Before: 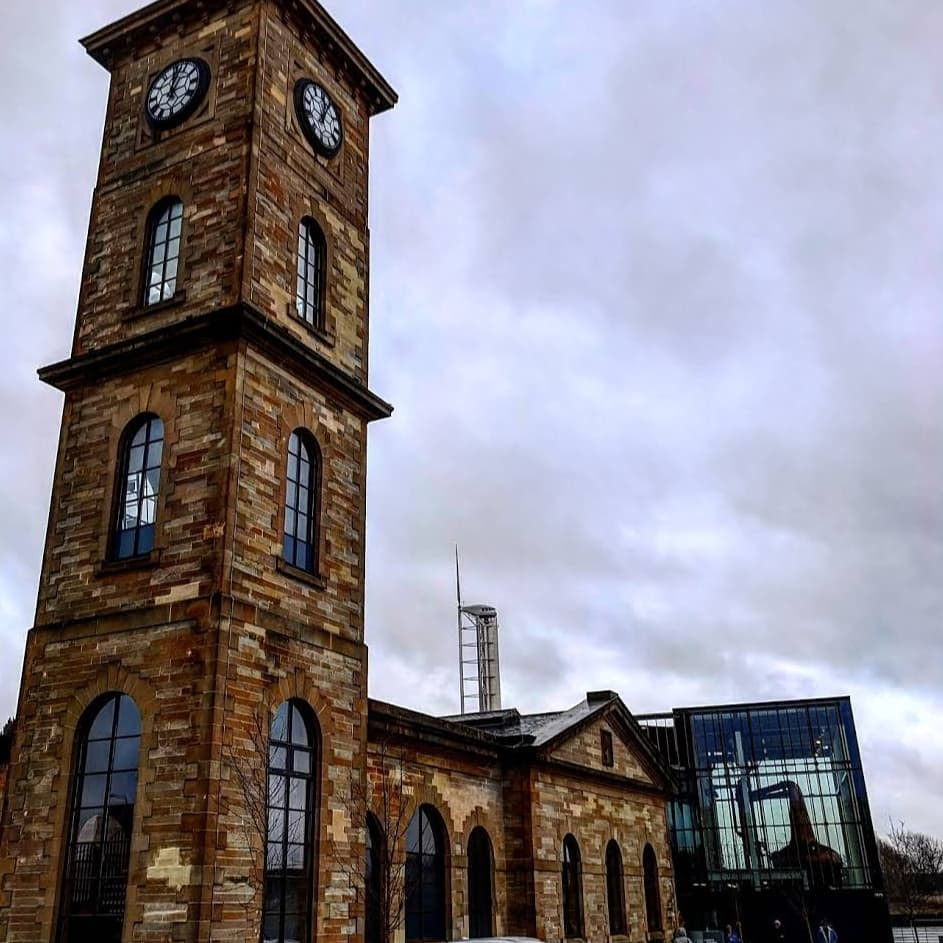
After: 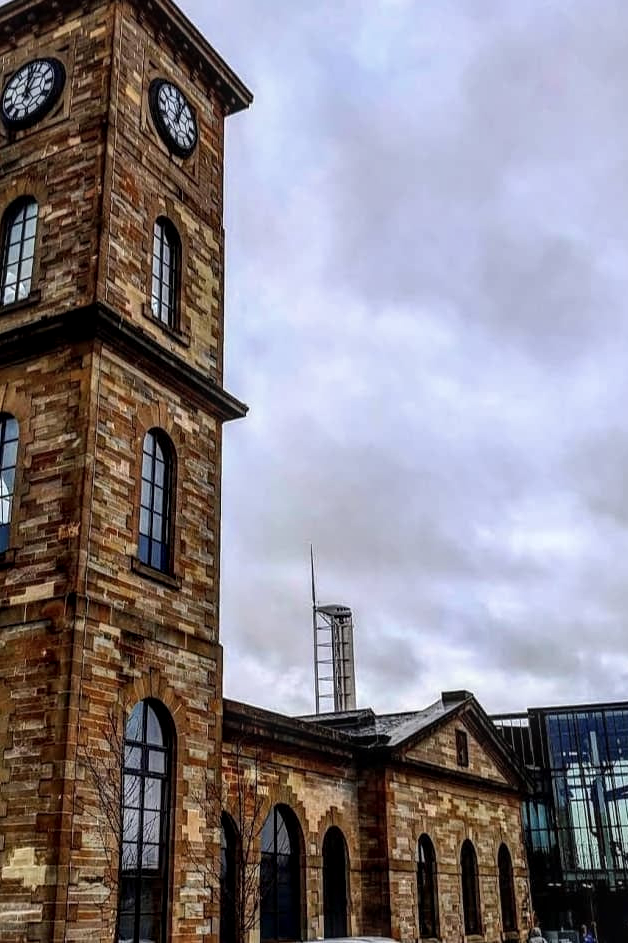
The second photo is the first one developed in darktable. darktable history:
crop: left 15.419%, right 17.914%
shadows and highlights: shadows 37.27, highlights -28.18, soften with gaussian
local contrast: detail 130%
